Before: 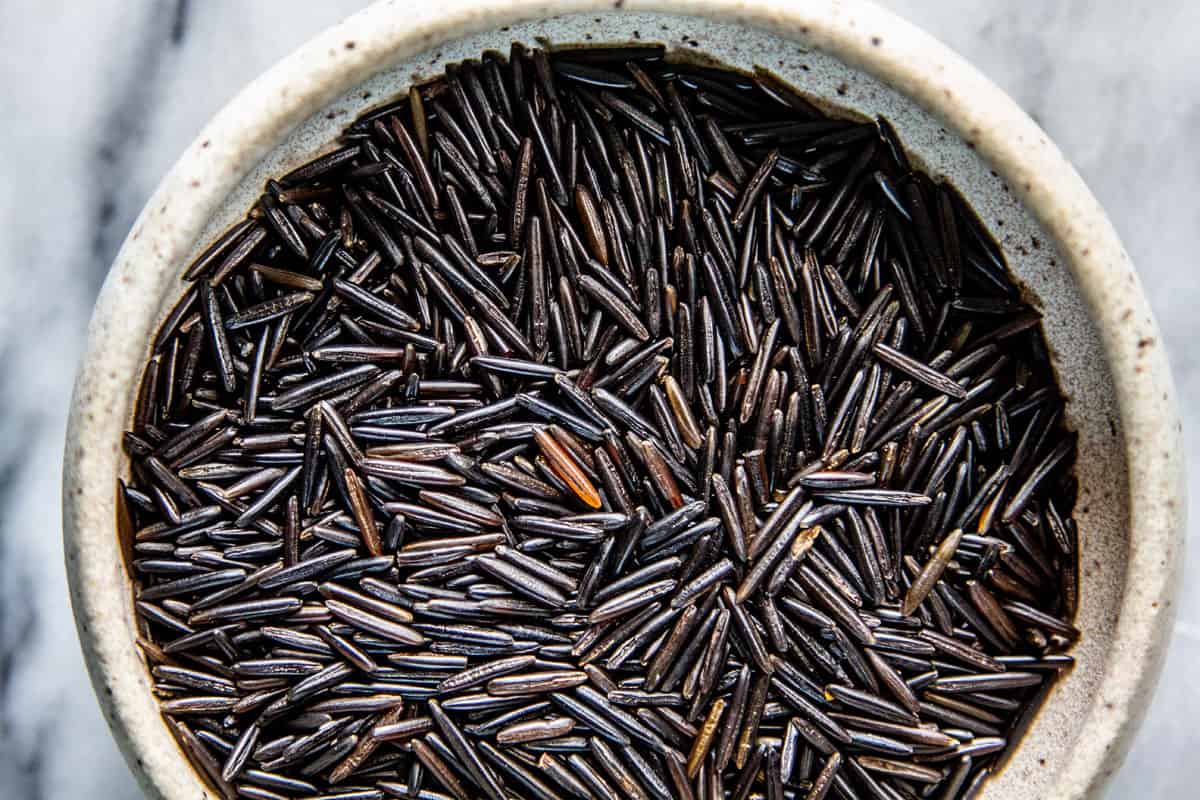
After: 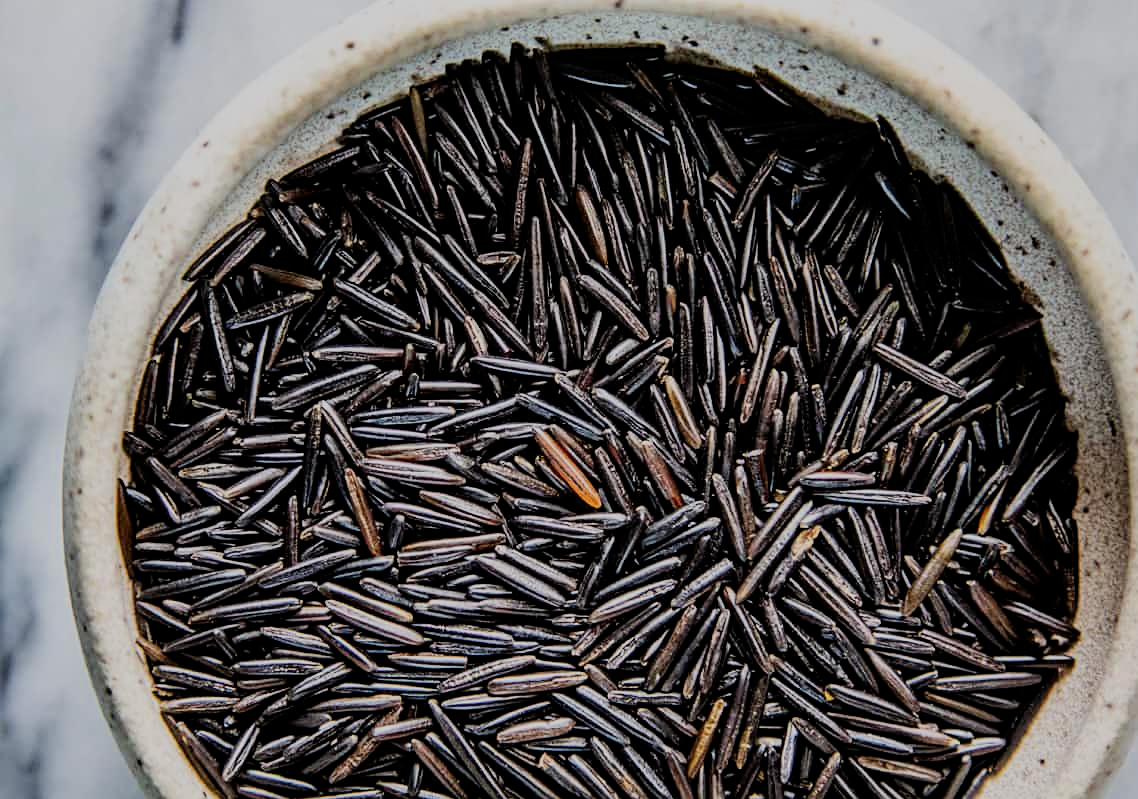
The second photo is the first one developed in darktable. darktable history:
crop and rotate: right 5.167%
rotate and perspective: automatic cropping off
filmic rgb: black relative exposure -6.82 EV, white relative exposure 5.89 EV, hardness 2.71
sharpen: amount 0.2
